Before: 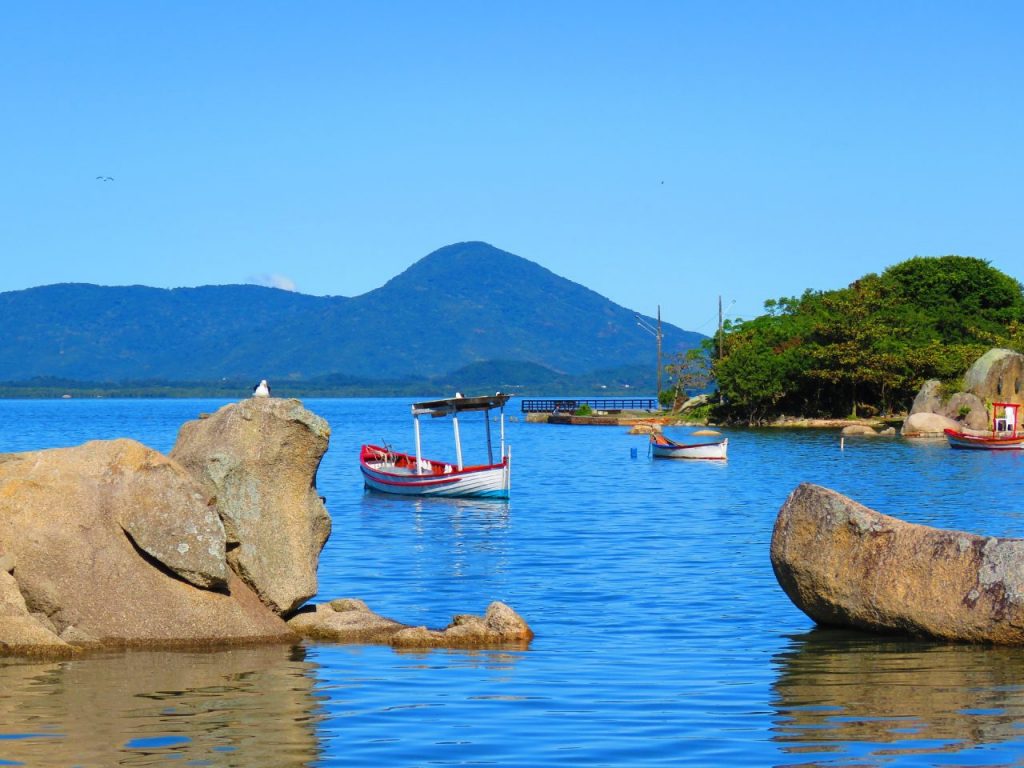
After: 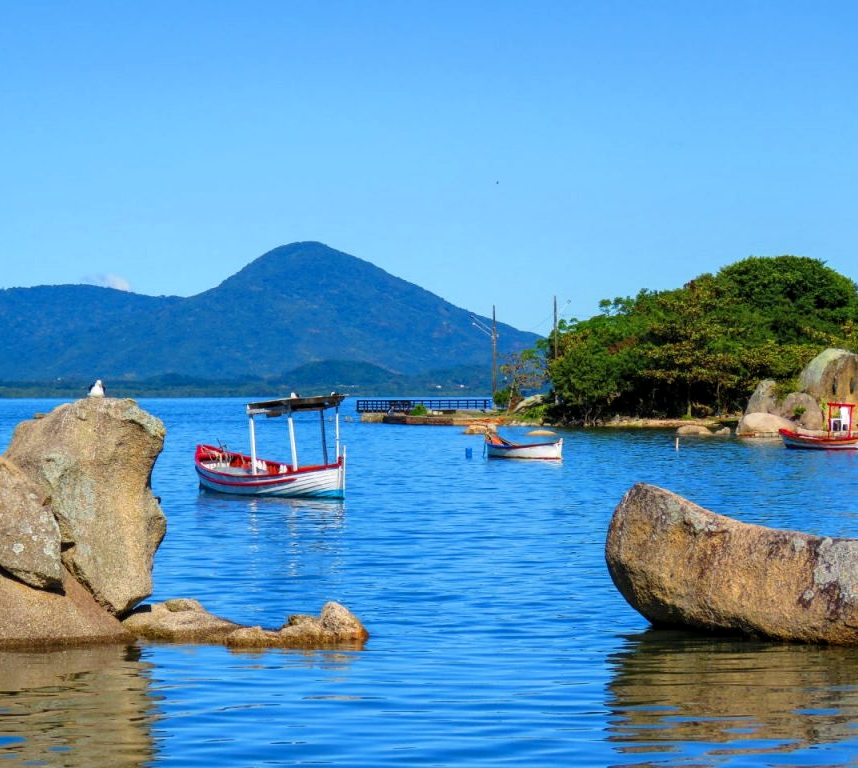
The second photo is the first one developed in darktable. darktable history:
crop: left 16.145%
local contrast: on, module defaults
